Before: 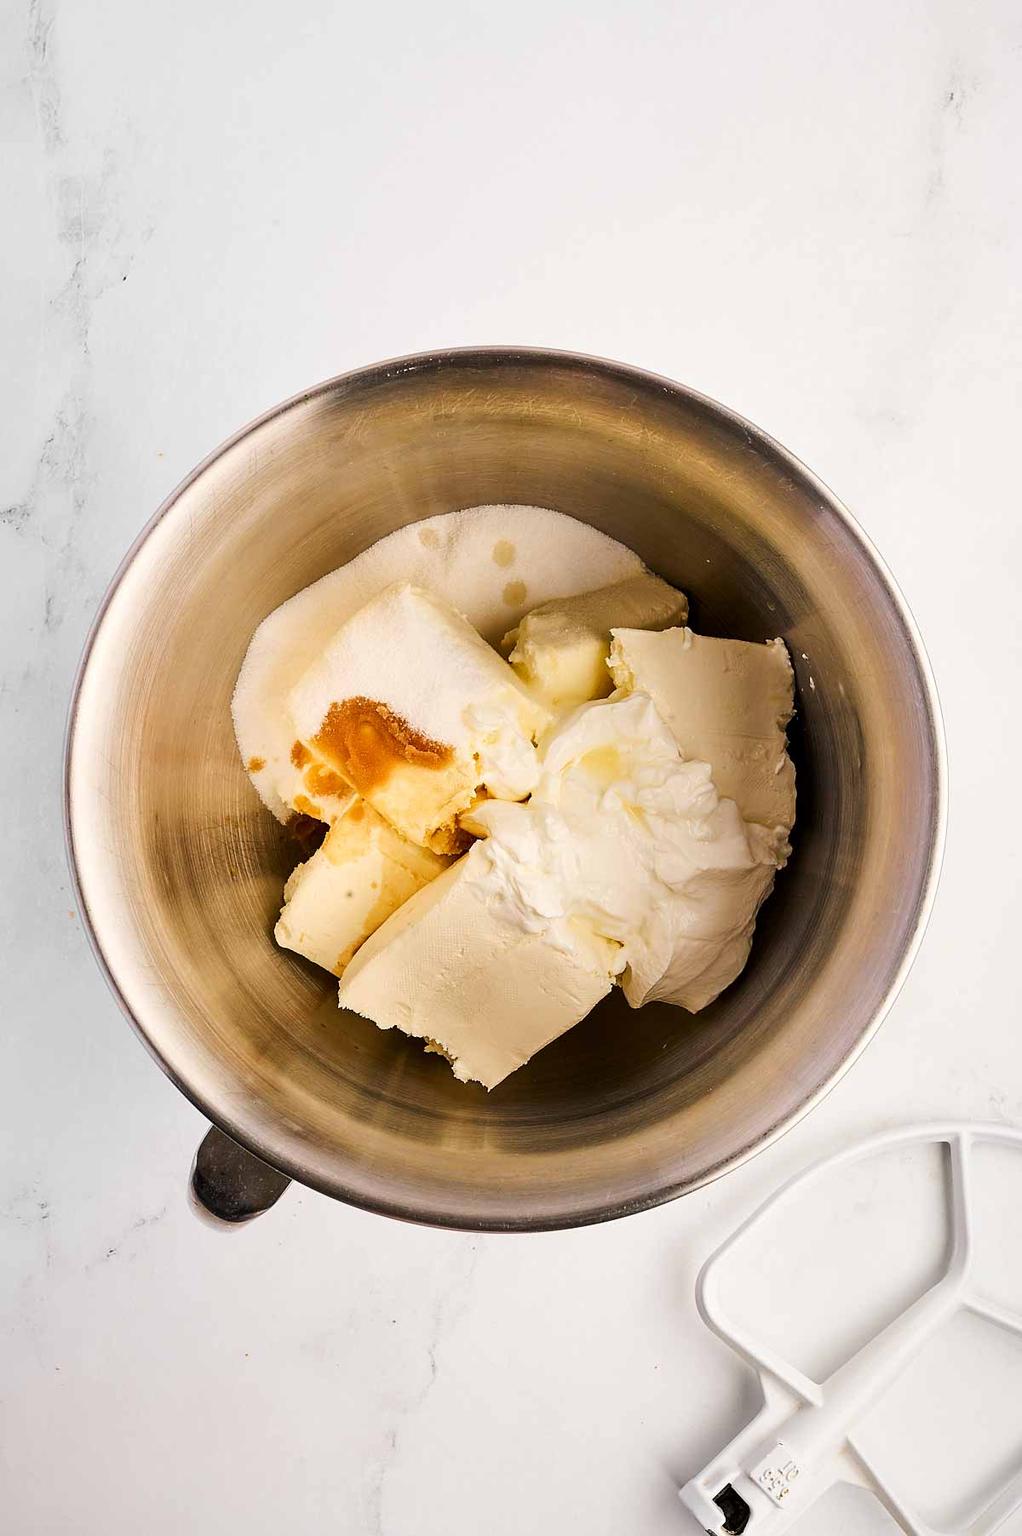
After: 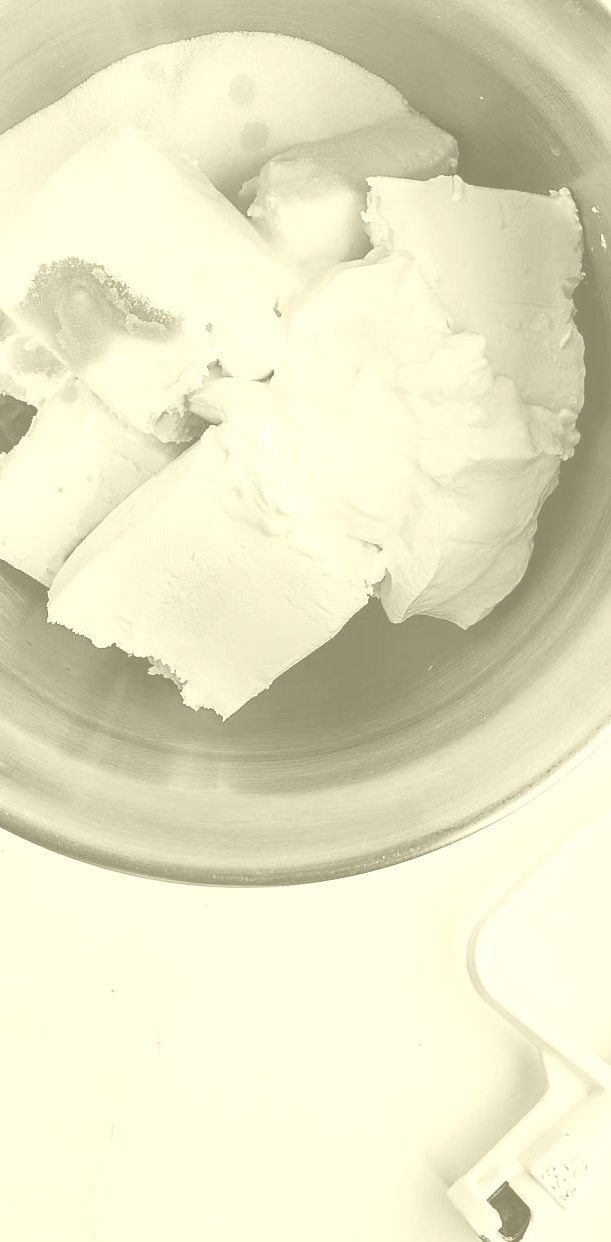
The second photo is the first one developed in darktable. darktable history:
colorize: hue 43.2°, saturation 40%, version 1
crop and rotate: left 29.237%, top 31.152%, right 19.807%
